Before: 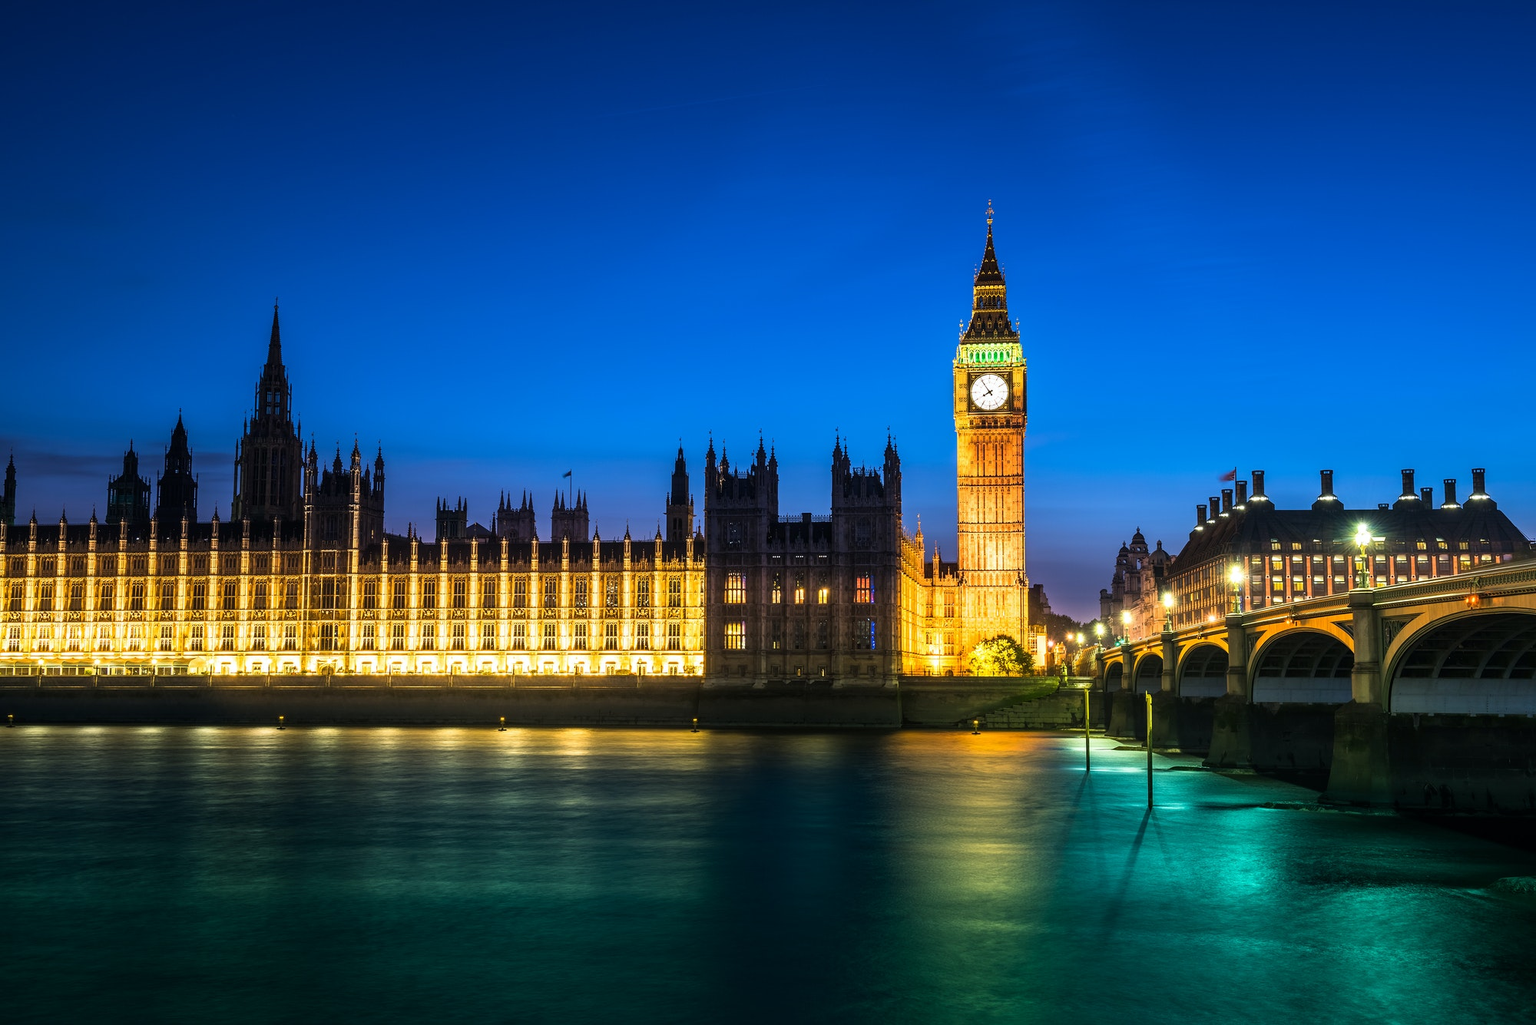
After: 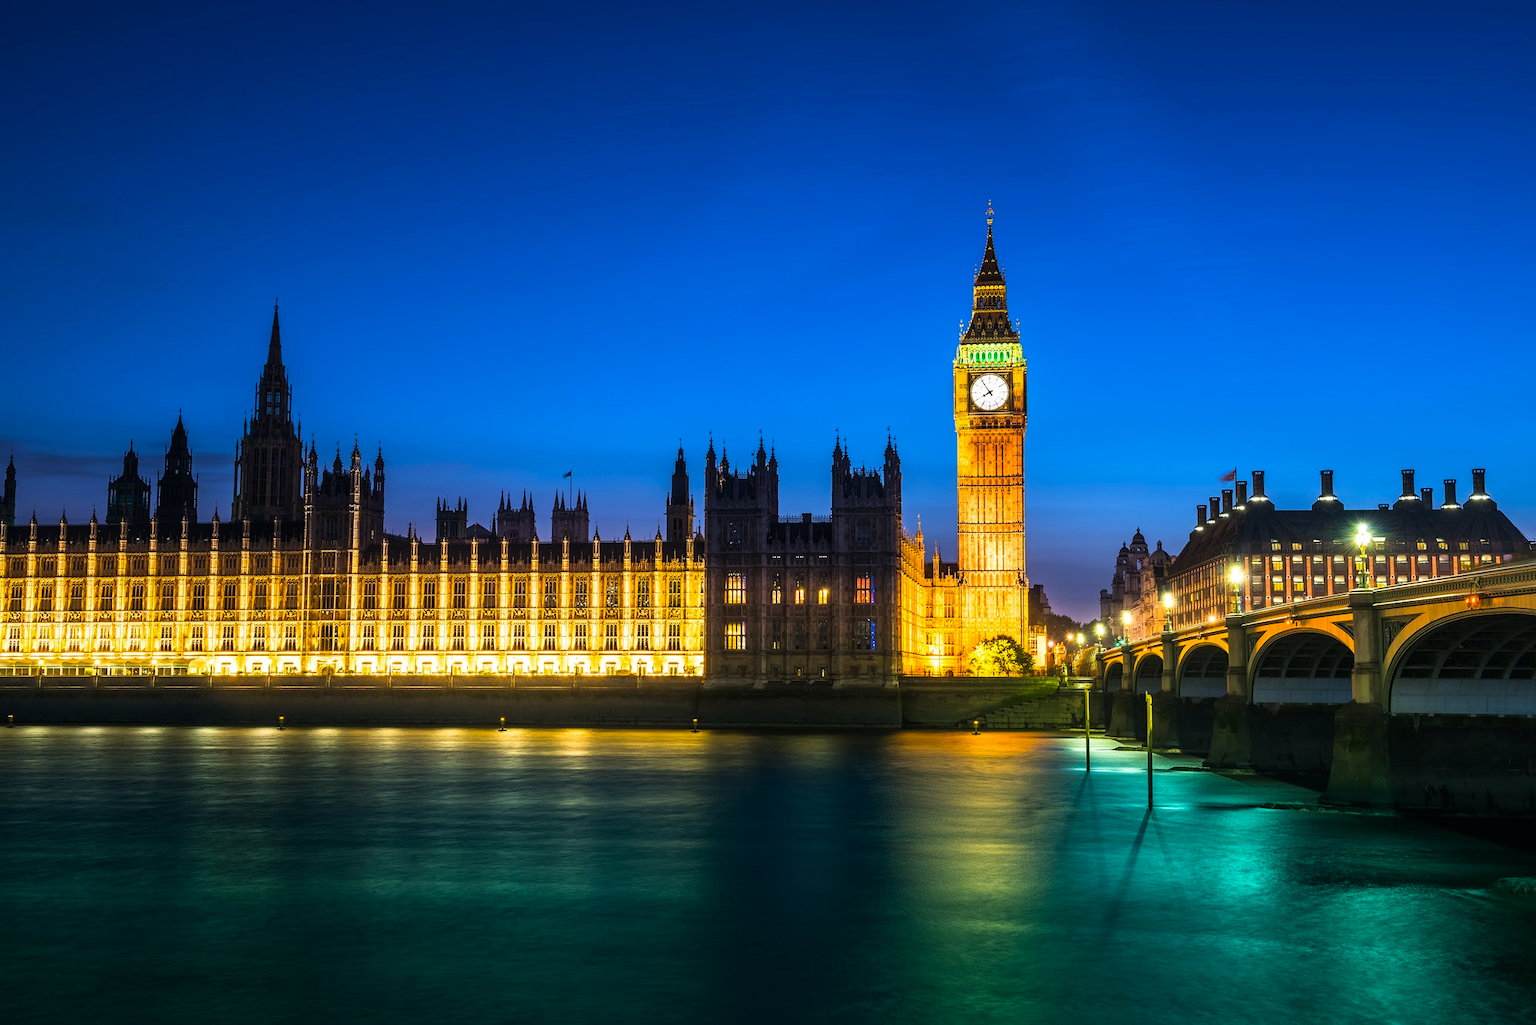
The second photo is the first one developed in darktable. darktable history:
color balance: output saturation 110%
exposure: black level correction 0, compensate exposure bias true, compensate highlight preservation false
